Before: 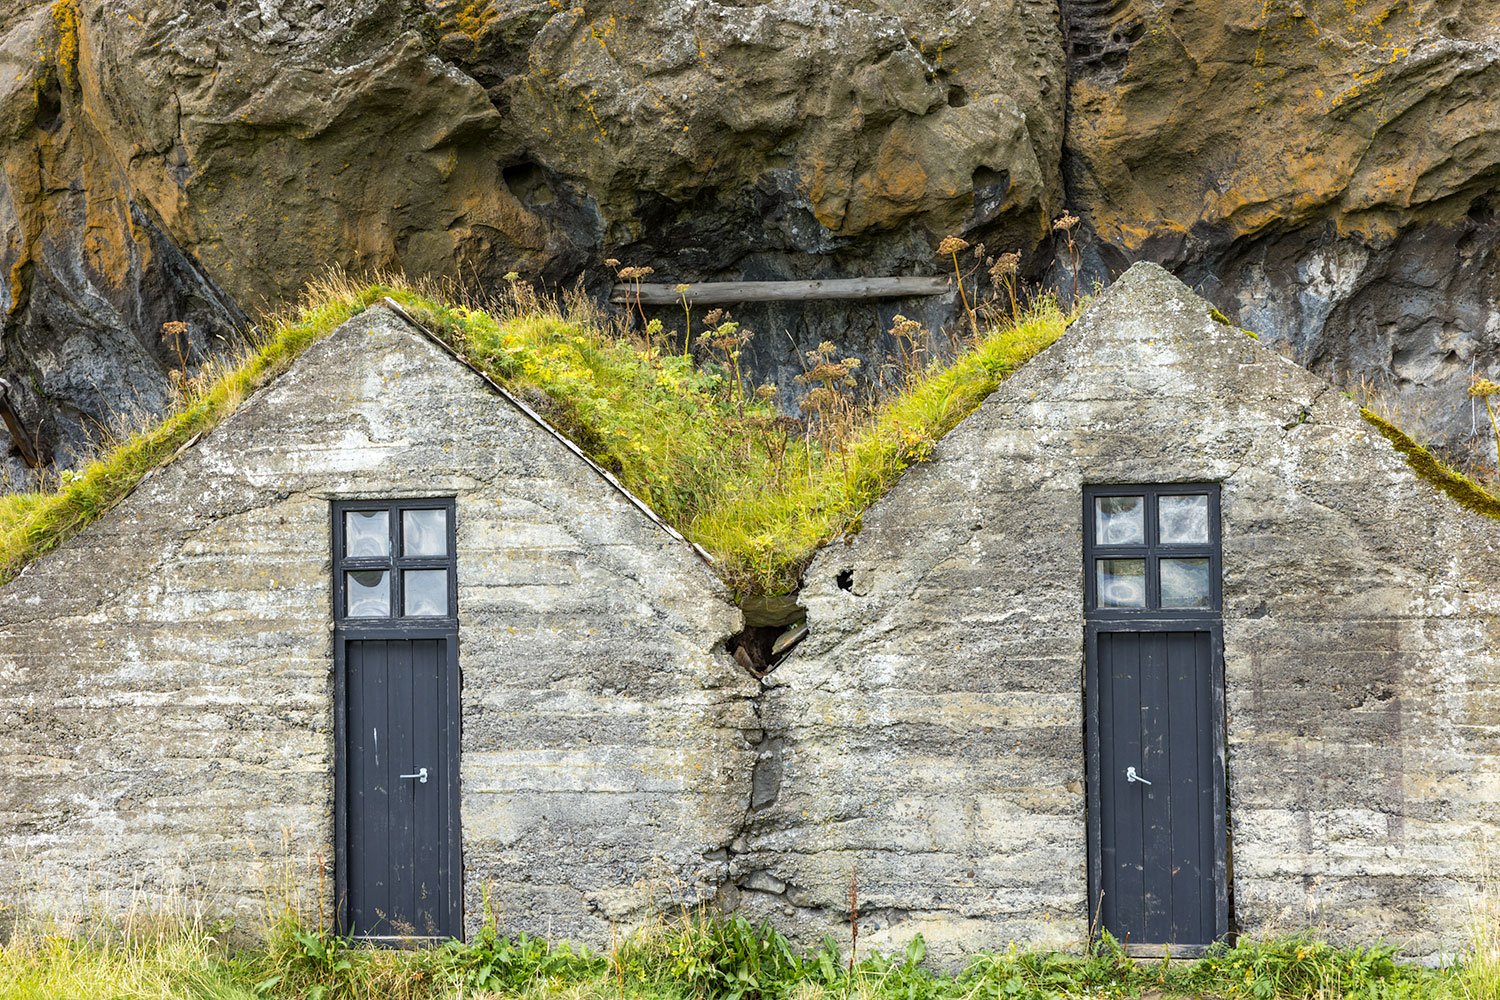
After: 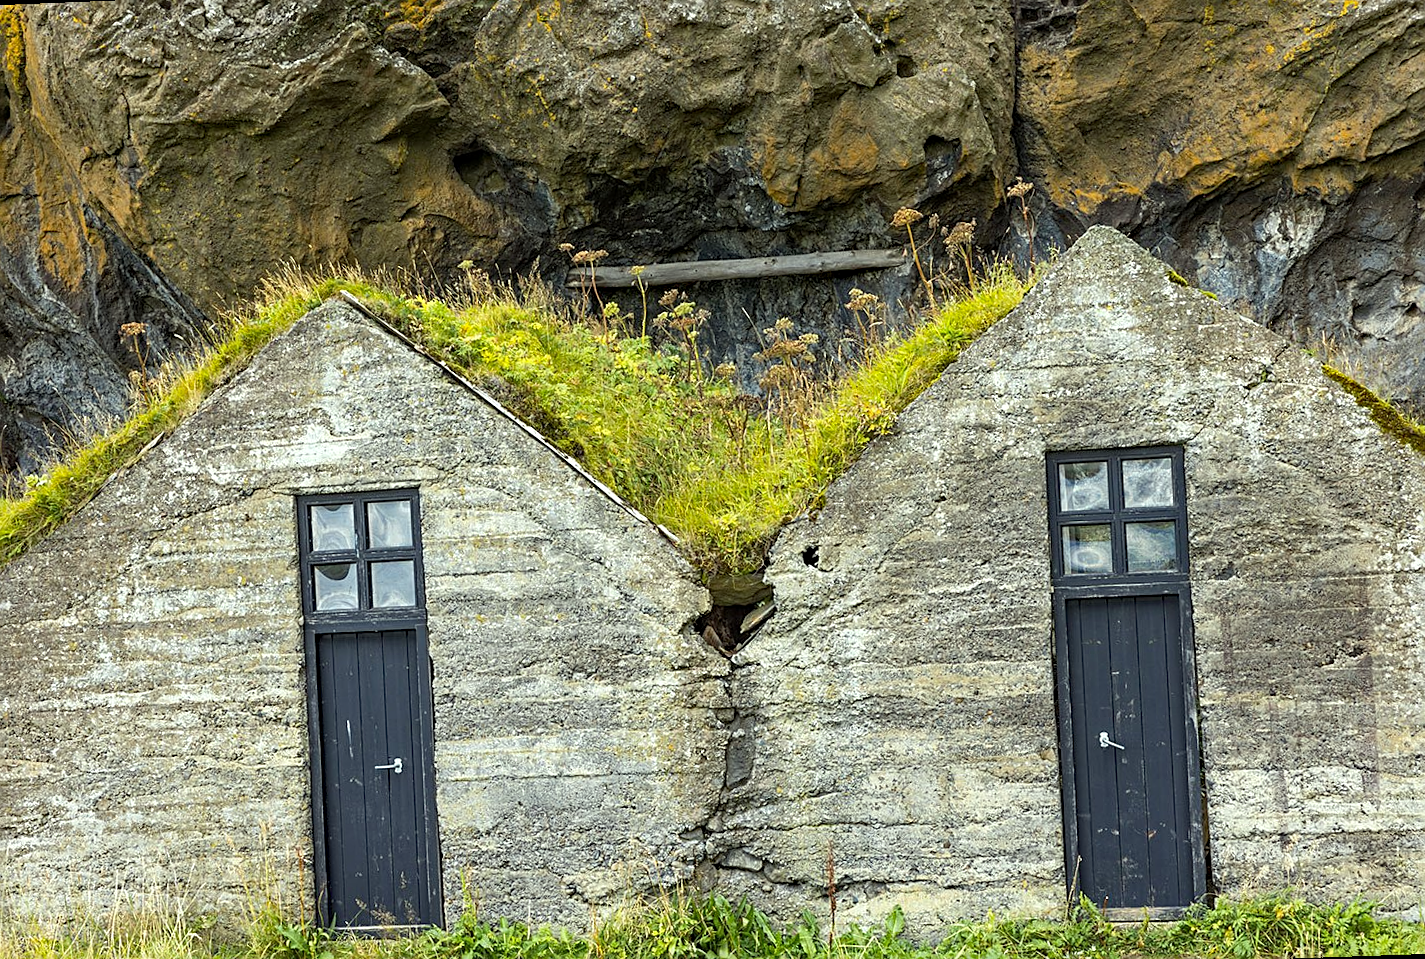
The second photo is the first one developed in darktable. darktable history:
sharpen: on, module defaults
rotate and perspective: rotation -2.12°, lens shift (vertical) 0.009, lens shift (horizontal) -0.008, automatic cropping original format, crop left 0.036, crop right 0.964, crop top 0.05, crop bottom 0.959
haze removal: strength 0.29, distance 0.25, compatibility mode true, adaptive false
color correction: highlights a* -4.73, highlights b* 5.06, saturation 0.97
